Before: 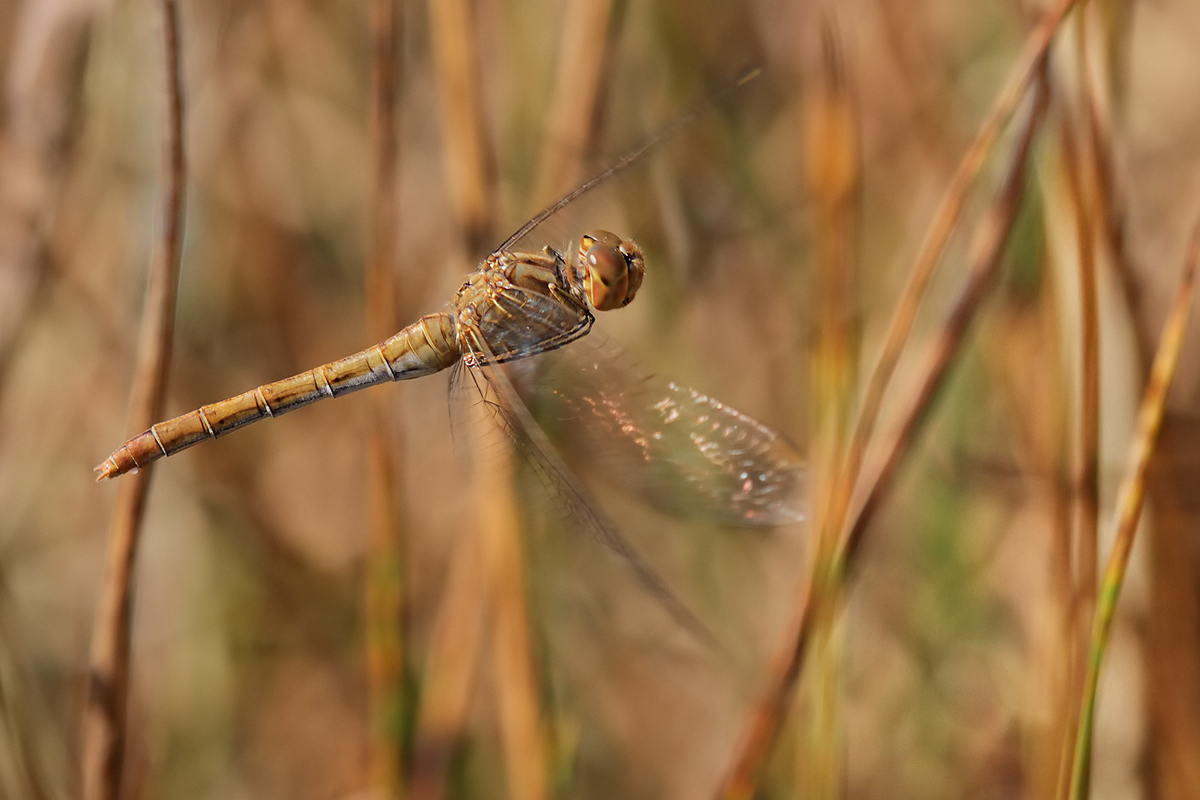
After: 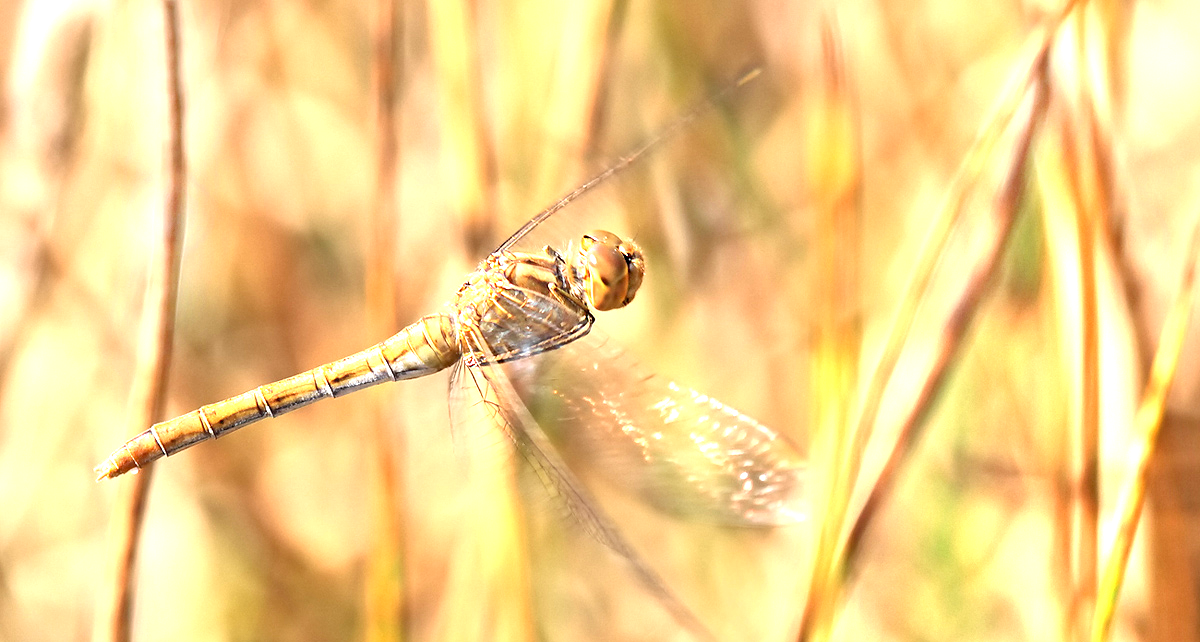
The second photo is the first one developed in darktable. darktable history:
crop: bottom 19.644%
exposure: black level correction 0.001, exposure 2 EV, compensate highlight preservation false
white balance: red 0.986, blue 1.01
